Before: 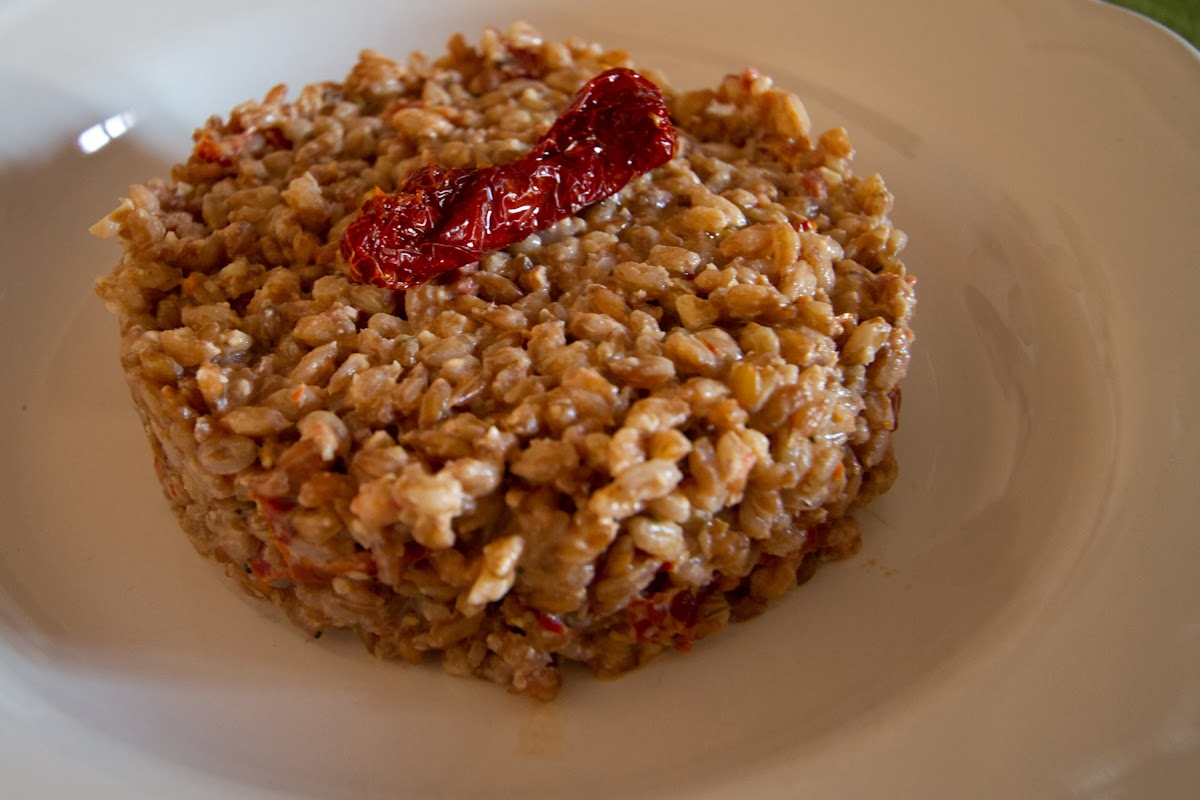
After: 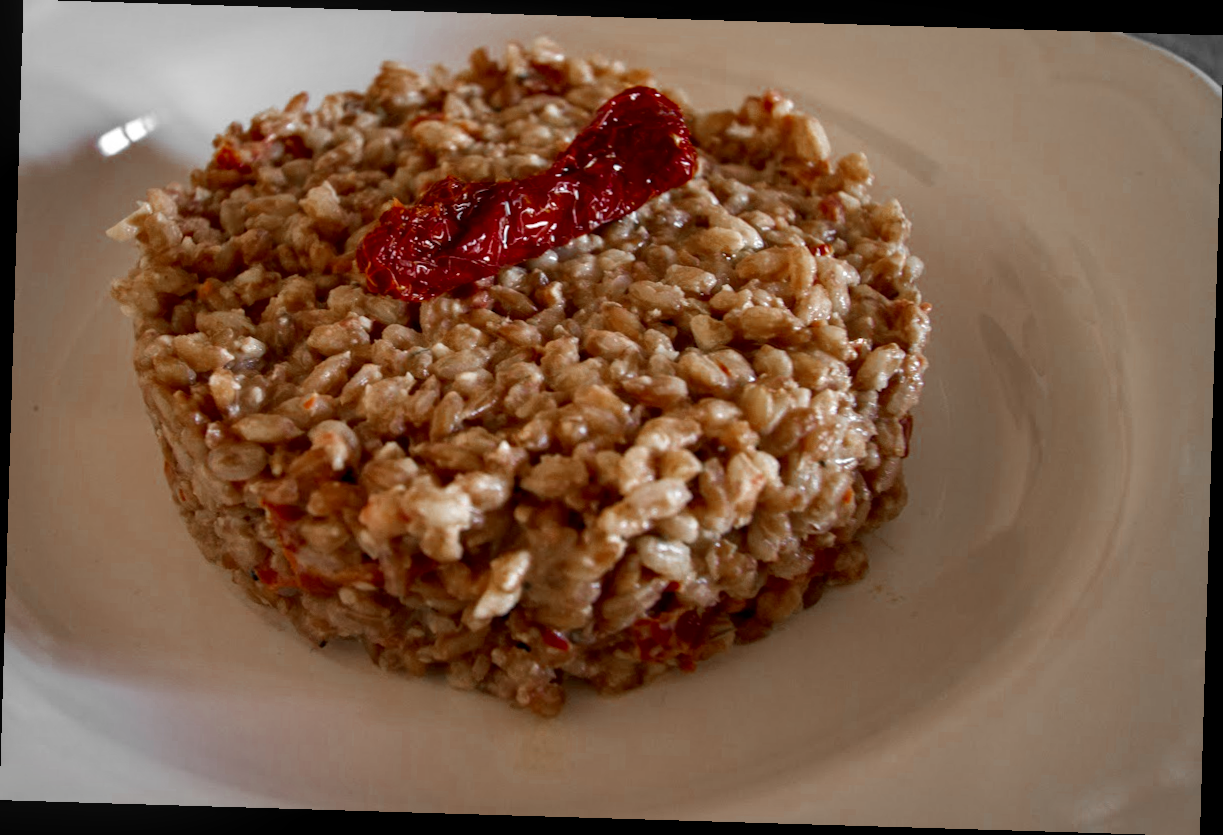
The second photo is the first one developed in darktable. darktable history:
color zones: curves: ch0 [(0, 0.497) (0.096, 0.361) (0.221, 0.538) (0.429, 0.5) (0.571, 0.5) (0.714, 0.5) (0.857, 0.5) (1, 0.497)]; ch1 [(0, 0.5) (0.143, 0.5) (0.257, -0.002) (0.429, 0.04) (0.571, -0.001) (0.714, -0.015) (0.857, 0.024) (1, 0.5)]
local contrast: on, module defaults
rotate and perspective: rotation 1.72°, automatic cropping off
